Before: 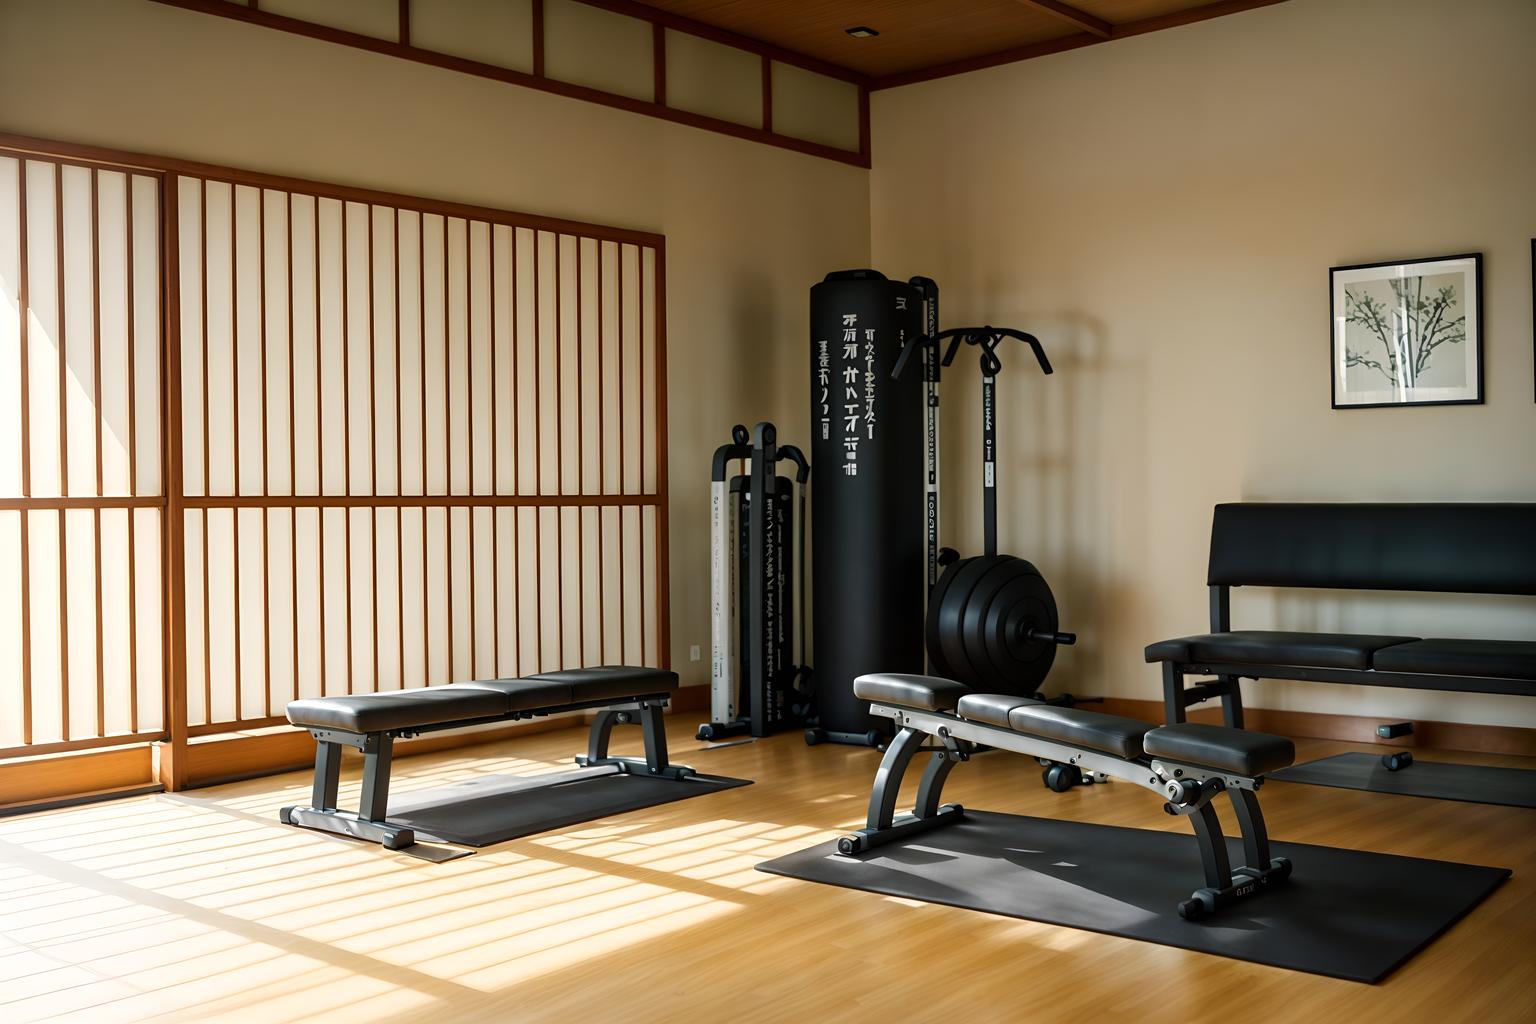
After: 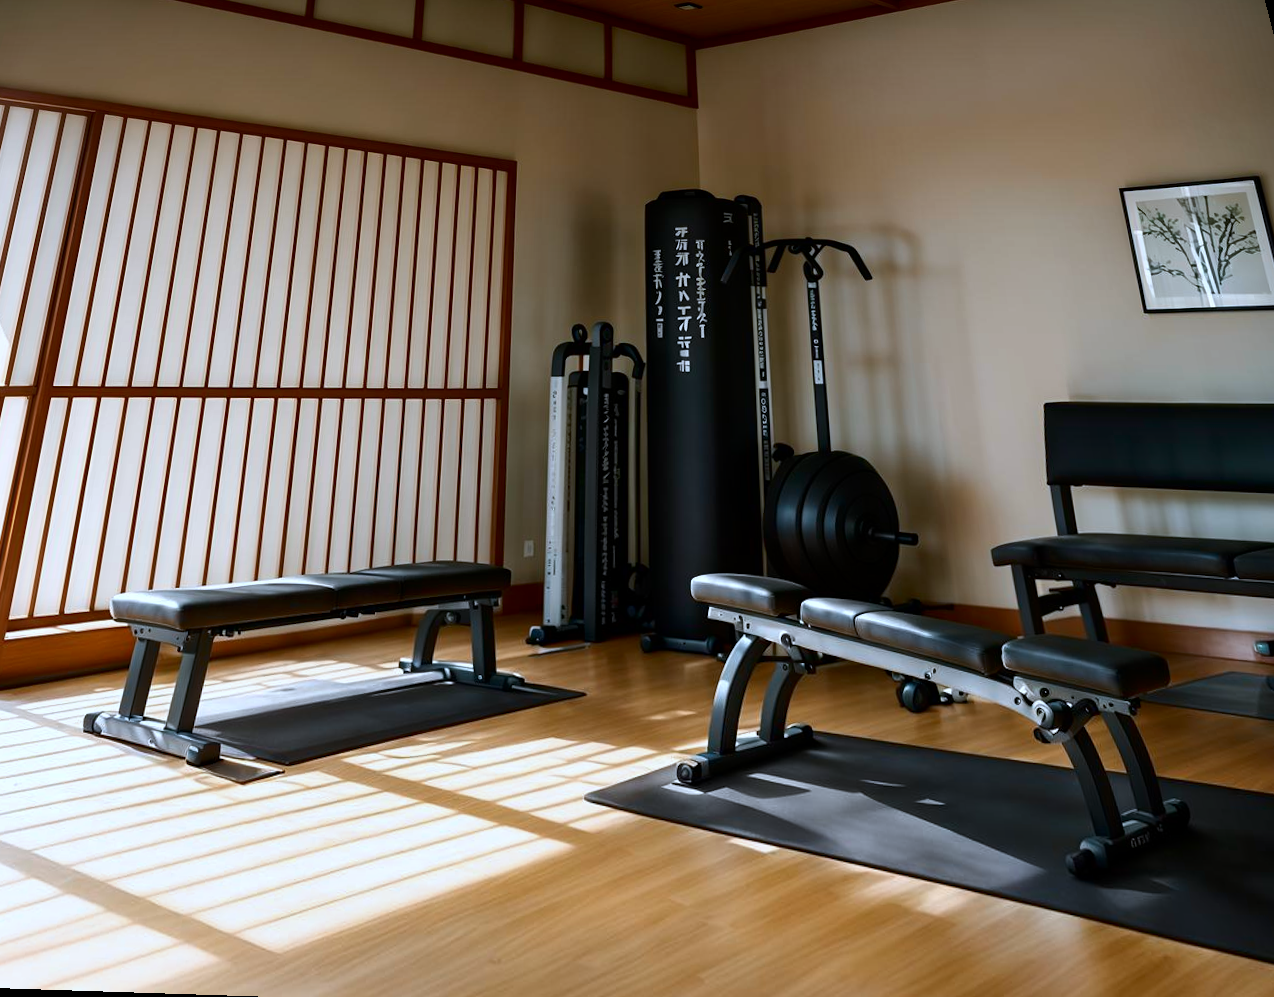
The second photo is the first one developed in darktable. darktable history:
color correction: highlights a* -2.24, highlights b* -18.1
rotate and perspective: rotation 0.72°, lens shift (vertical) -0.352, lens shift (horizontal) -0.051, crop left 0.152, crop right 0.859, crop top 0.019, crop bottom 0.964
shadows and highlights: shadows 25, highlights -48, soften with gaussian
contrast brightness saturation: contrast 0.07, brightness -0.13, saturation 0.06
